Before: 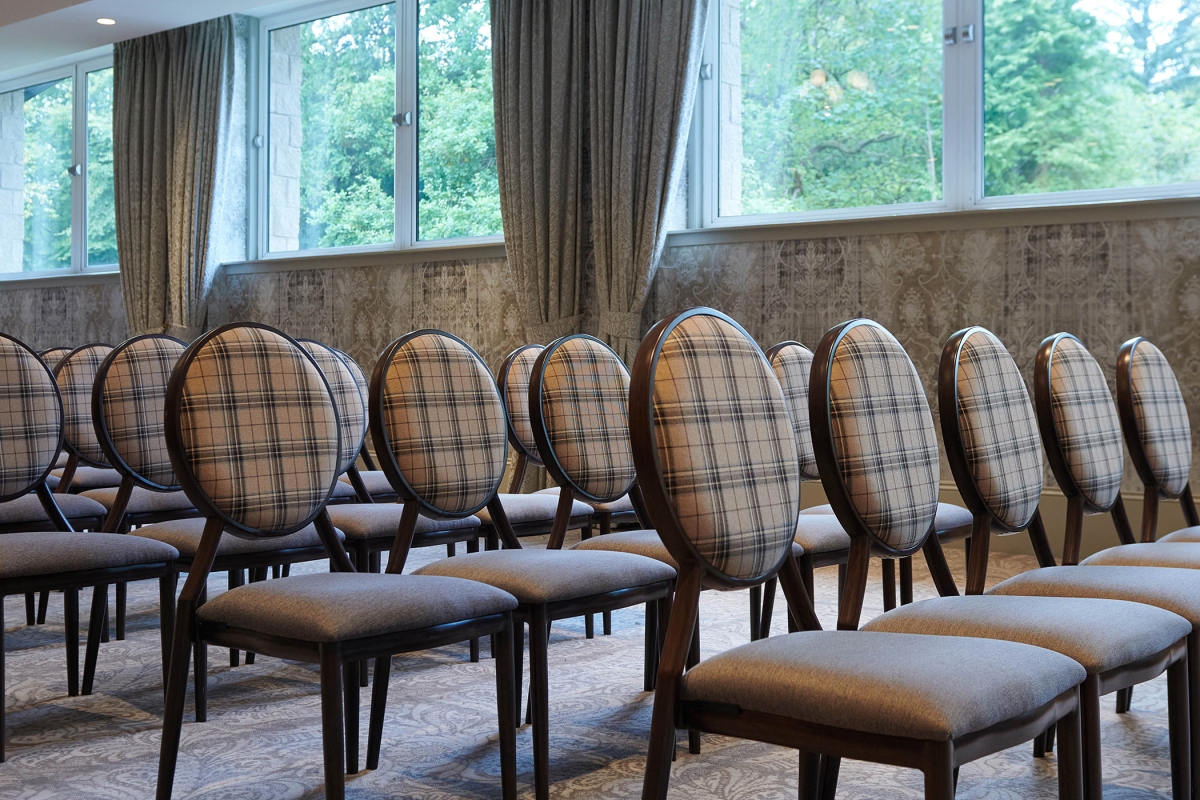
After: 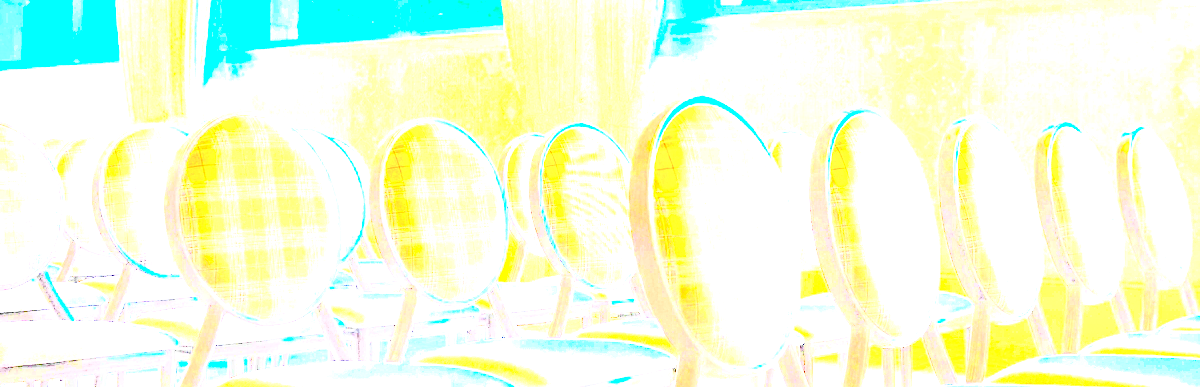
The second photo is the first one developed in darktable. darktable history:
crop and rotate: top 26.511%, bottom 25.029%
tone curve: curves: ch0 [(0, 0) (0.003, 0.003) (0.011, 0.006) (0.025, 0.012) (0.044, 0.02) (0.069, 0.023) (0.1, 0.029) (0.136, 0.037) (0.177, 0.058) (0.224, 0.084) (0.277, 0.137) (0.335, 0.209) (0.399, 0.336) (0.468, 0.478) (0.543, 0.63) (0.623, 0.789) (0.709, 0.903) (0.801, 0.967) (0.898, 0.987) (1, 1)], color space Lab, independent channels, preserve colors none
exposure: exposure 7.966 EV, compensate exposure bias true, compensate highlight preservation false
